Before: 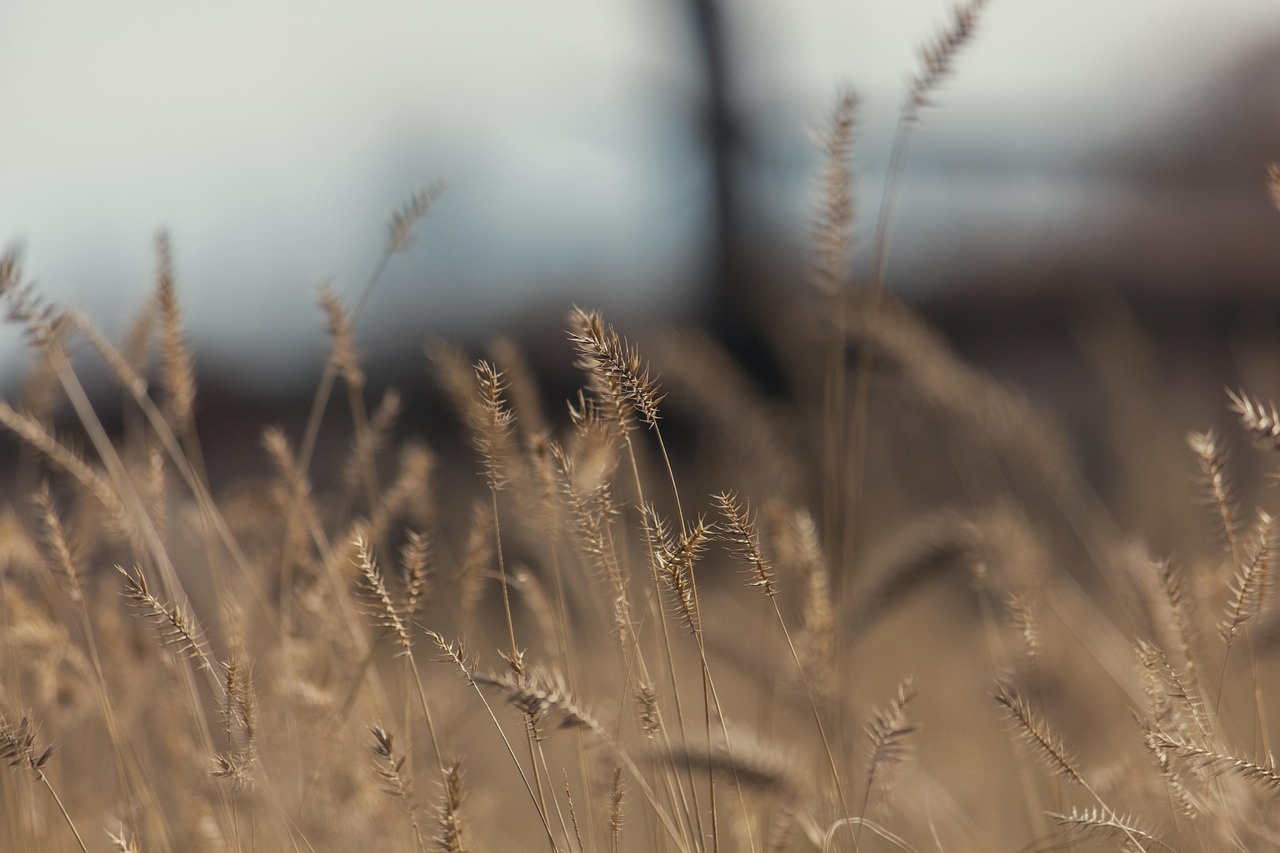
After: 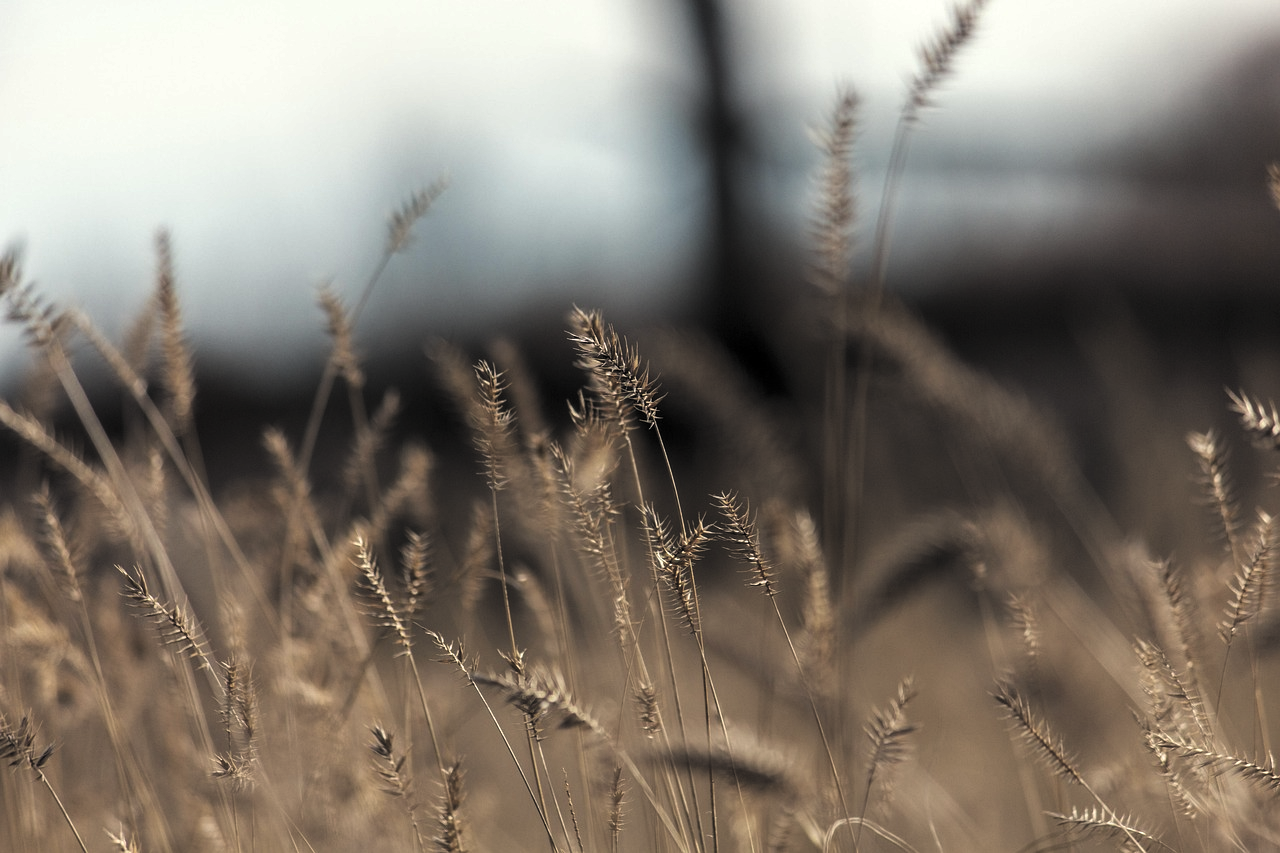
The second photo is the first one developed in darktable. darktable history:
levels: mode automatic, black 0.023%, white 99.97%, levels [0.062, 0.494, 0.925]
exposure: black level correction -0.03, compensate highlight preservation false
